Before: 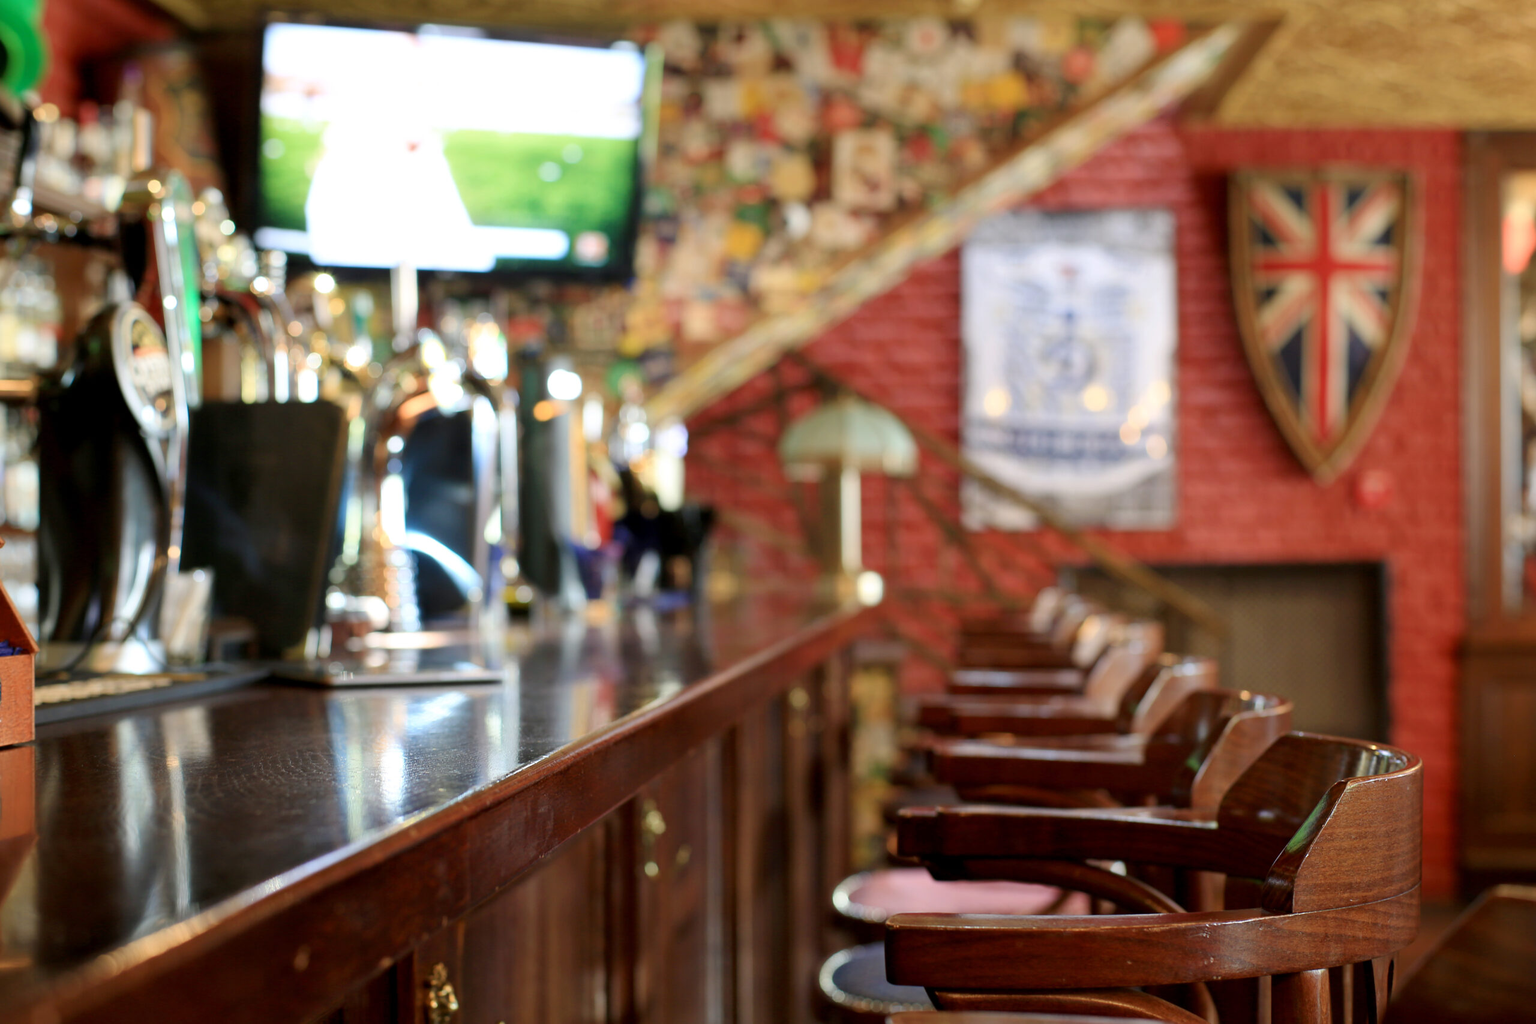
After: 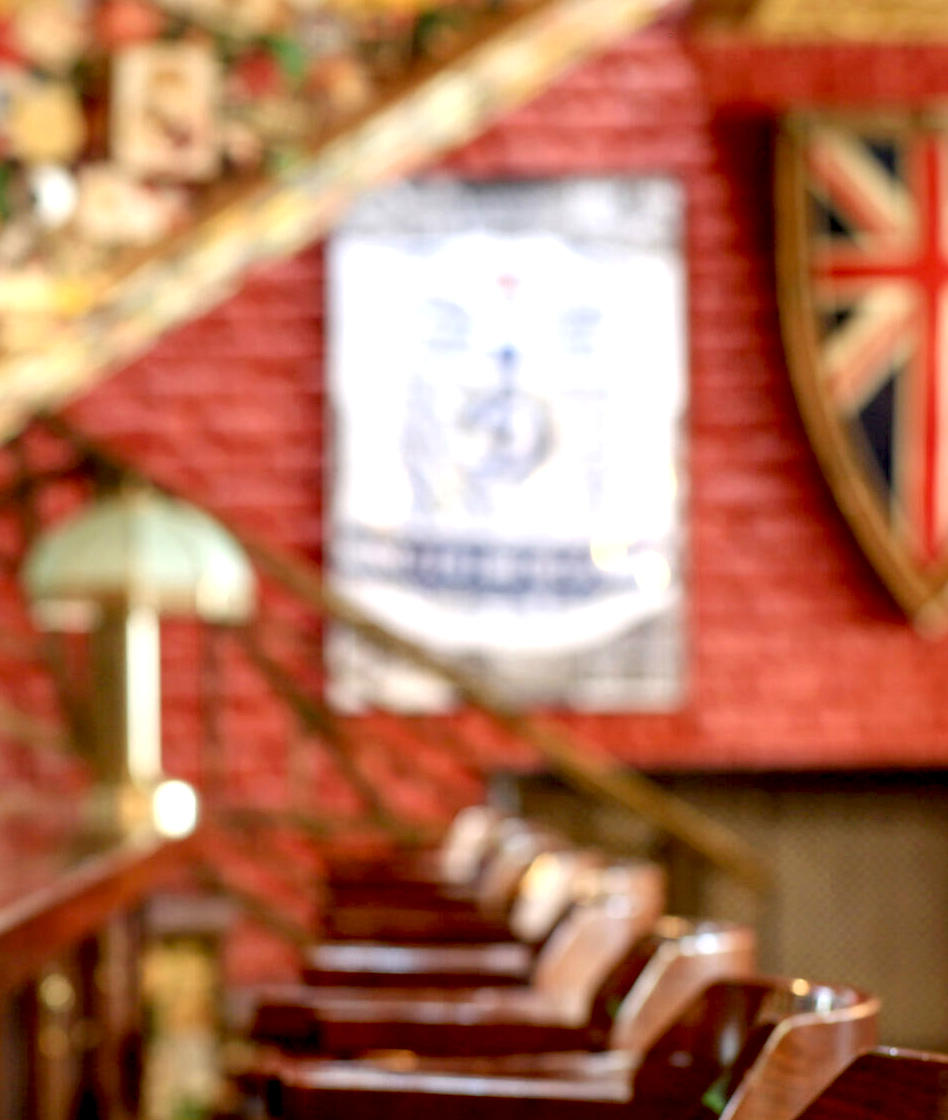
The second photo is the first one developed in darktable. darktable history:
local contrast: detail 130%
exposure: black level correction 0.012, exposure 0.696 EV, compensate highlight preservation false
crop and rotate: left 49.832%, top 10.125%, right 13.119%, bottom 24.21%
